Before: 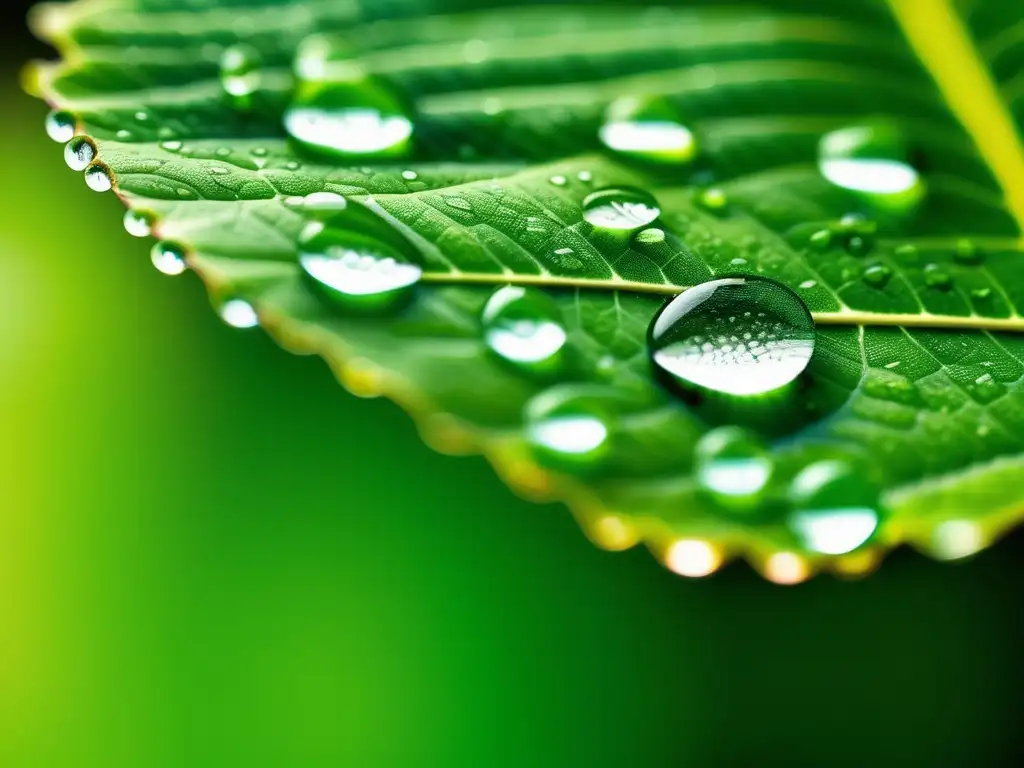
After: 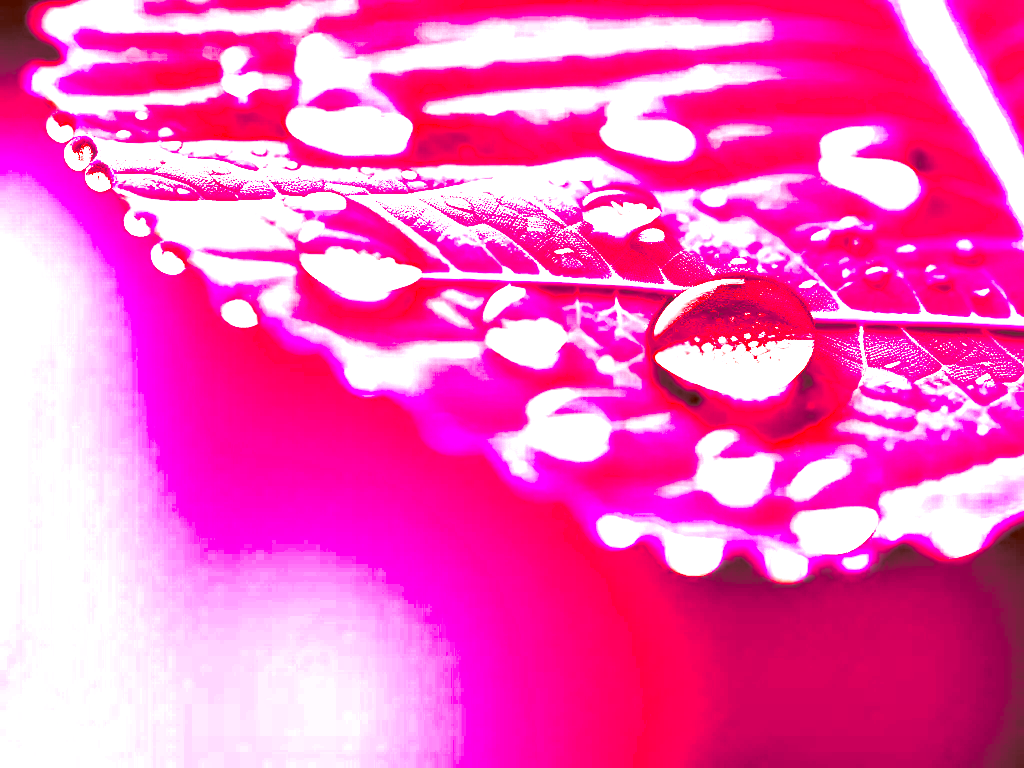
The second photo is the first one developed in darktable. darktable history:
exposure: exposure 0.2 EV, compensate highlight preservation false
split-toning: shadows › hue 186.43°, highlights › hue 49.29°, compress 30.29%
color correction: highlights a* -39.68, highlights b* -40, shadows a* -40, shadows b* -40, saturation -3
